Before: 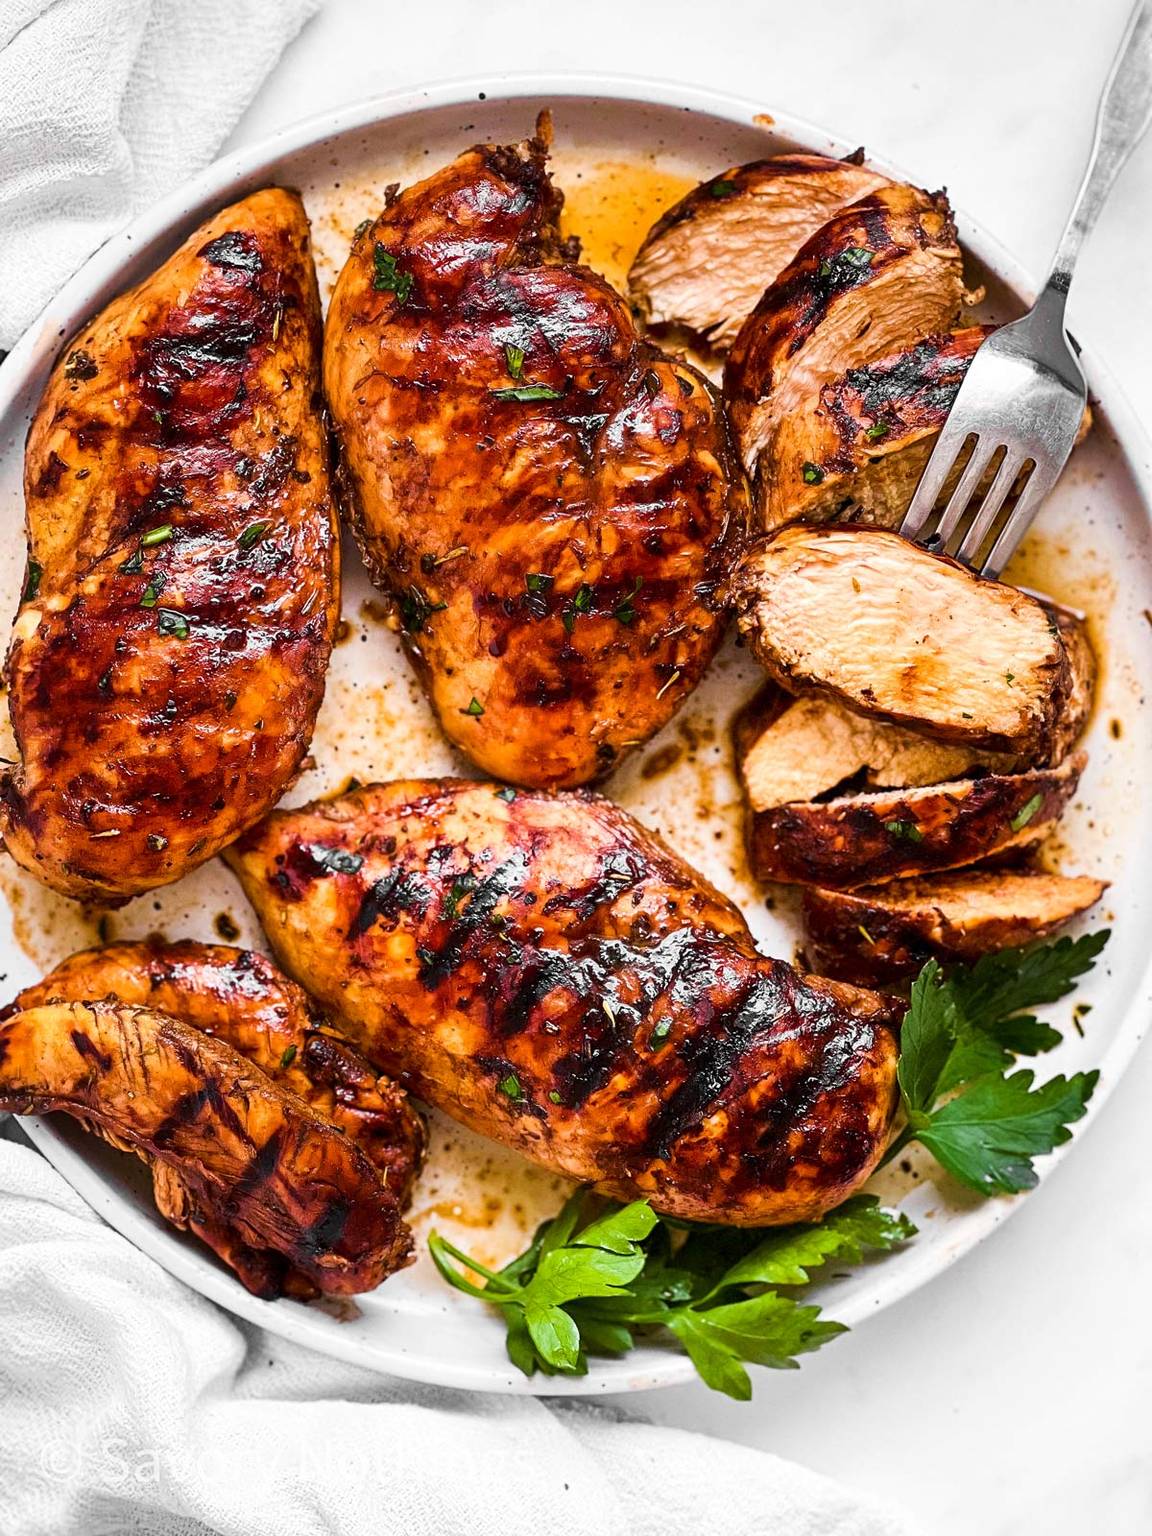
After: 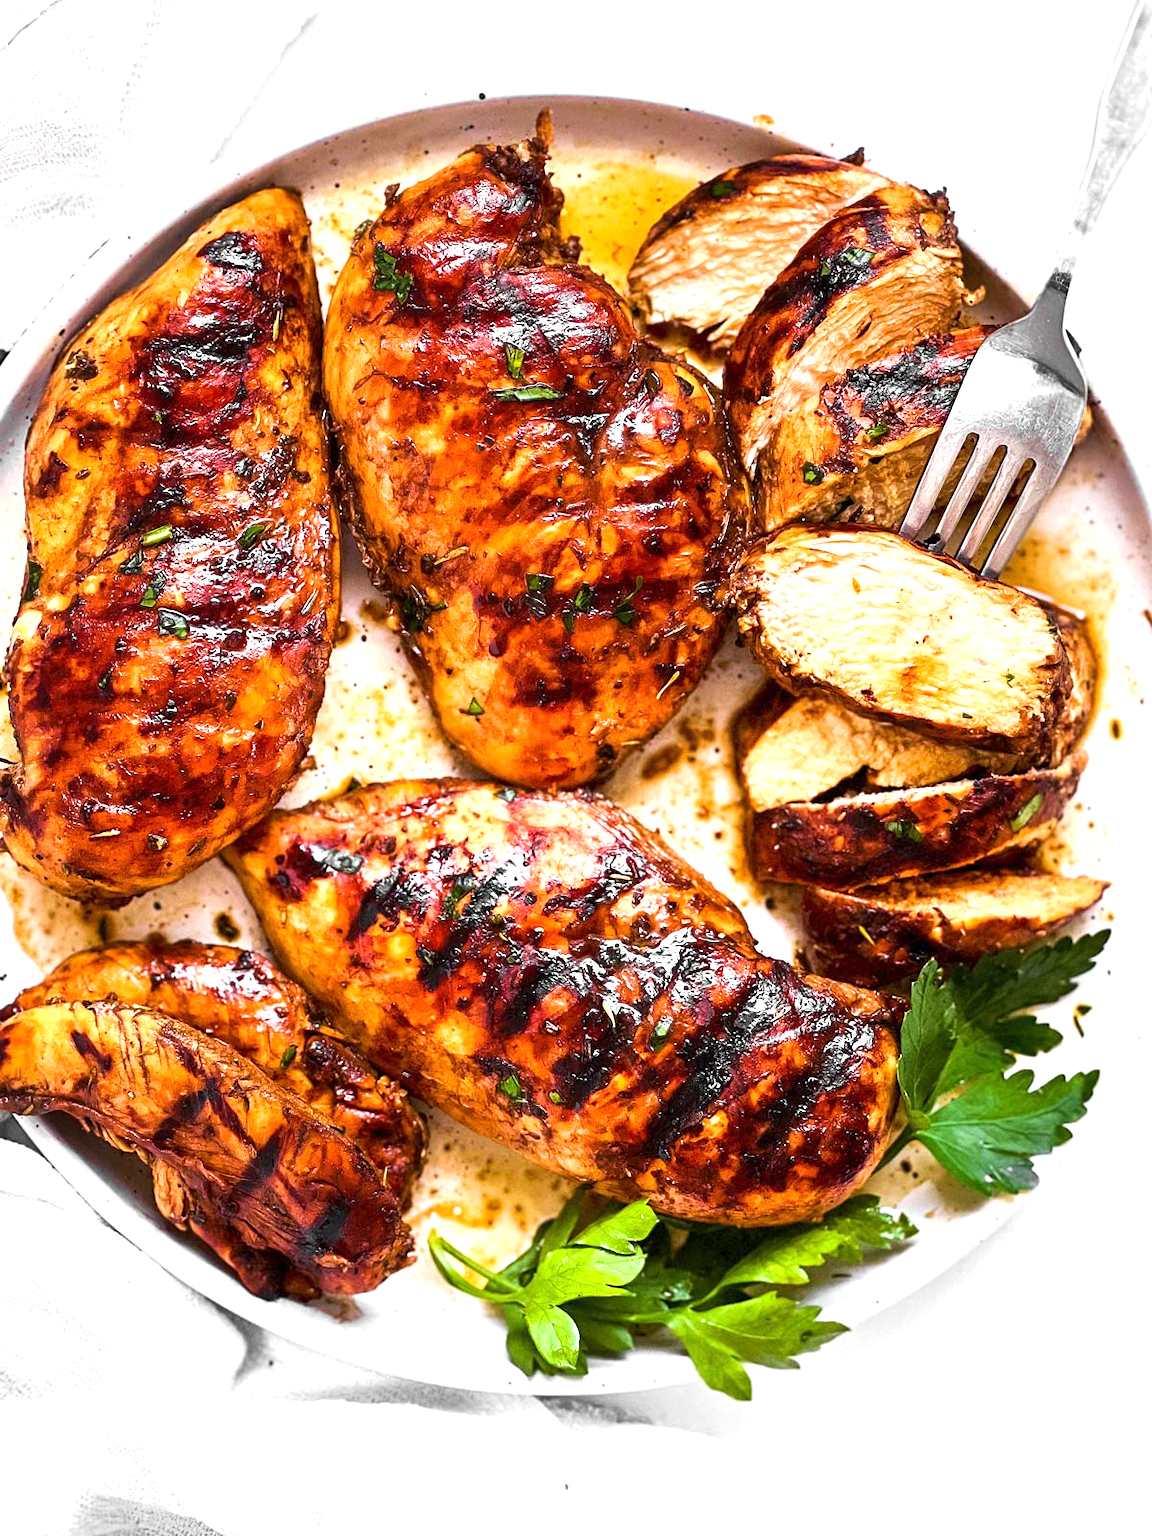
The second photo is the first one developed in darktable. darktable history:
exposure: exposure 0.739 EV, compensate exposure bias true, compensate highlight preservation false
